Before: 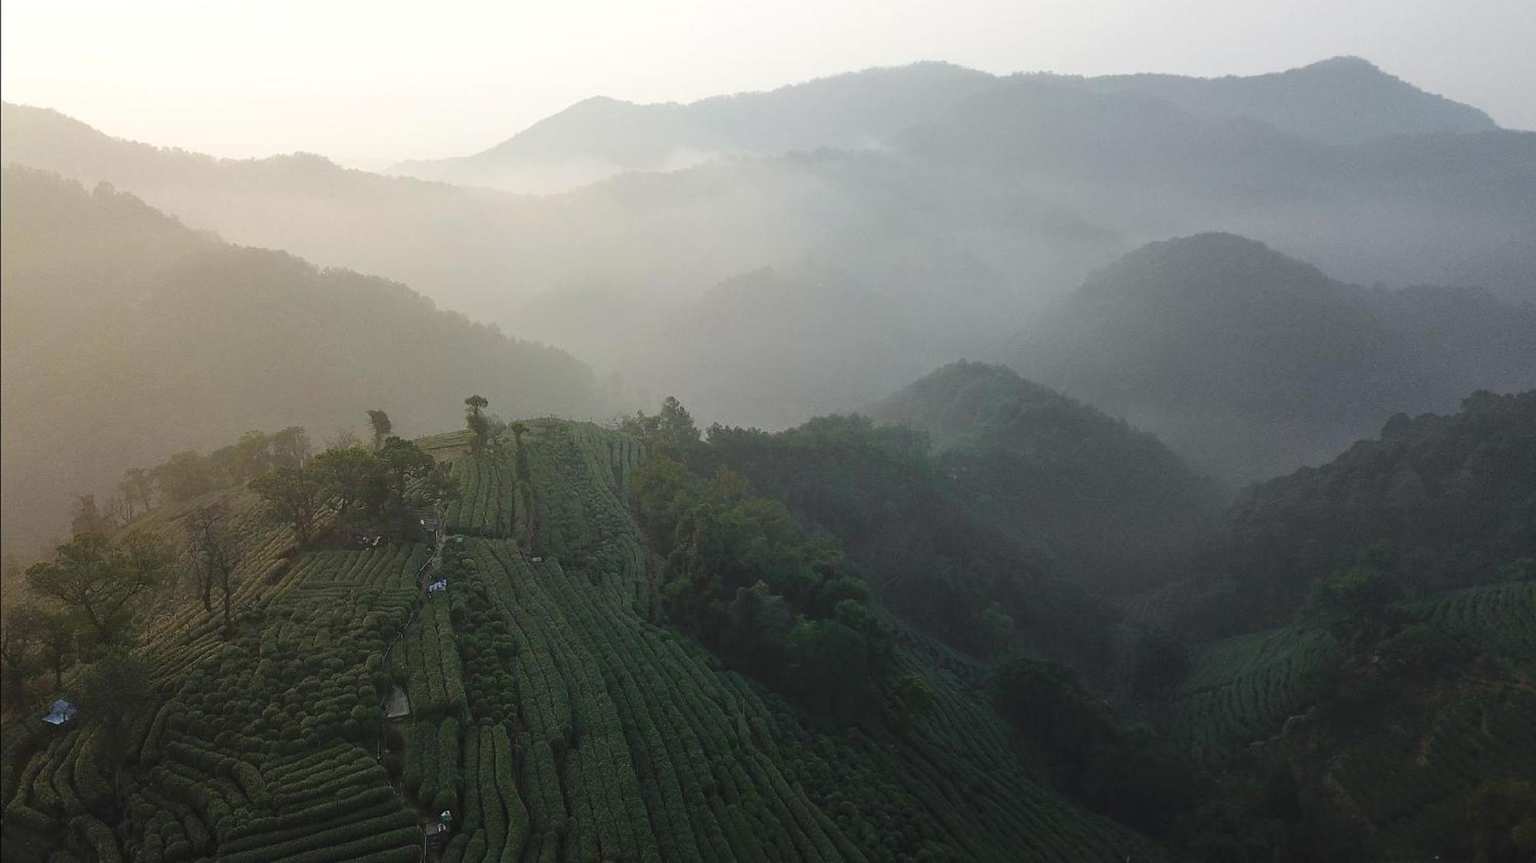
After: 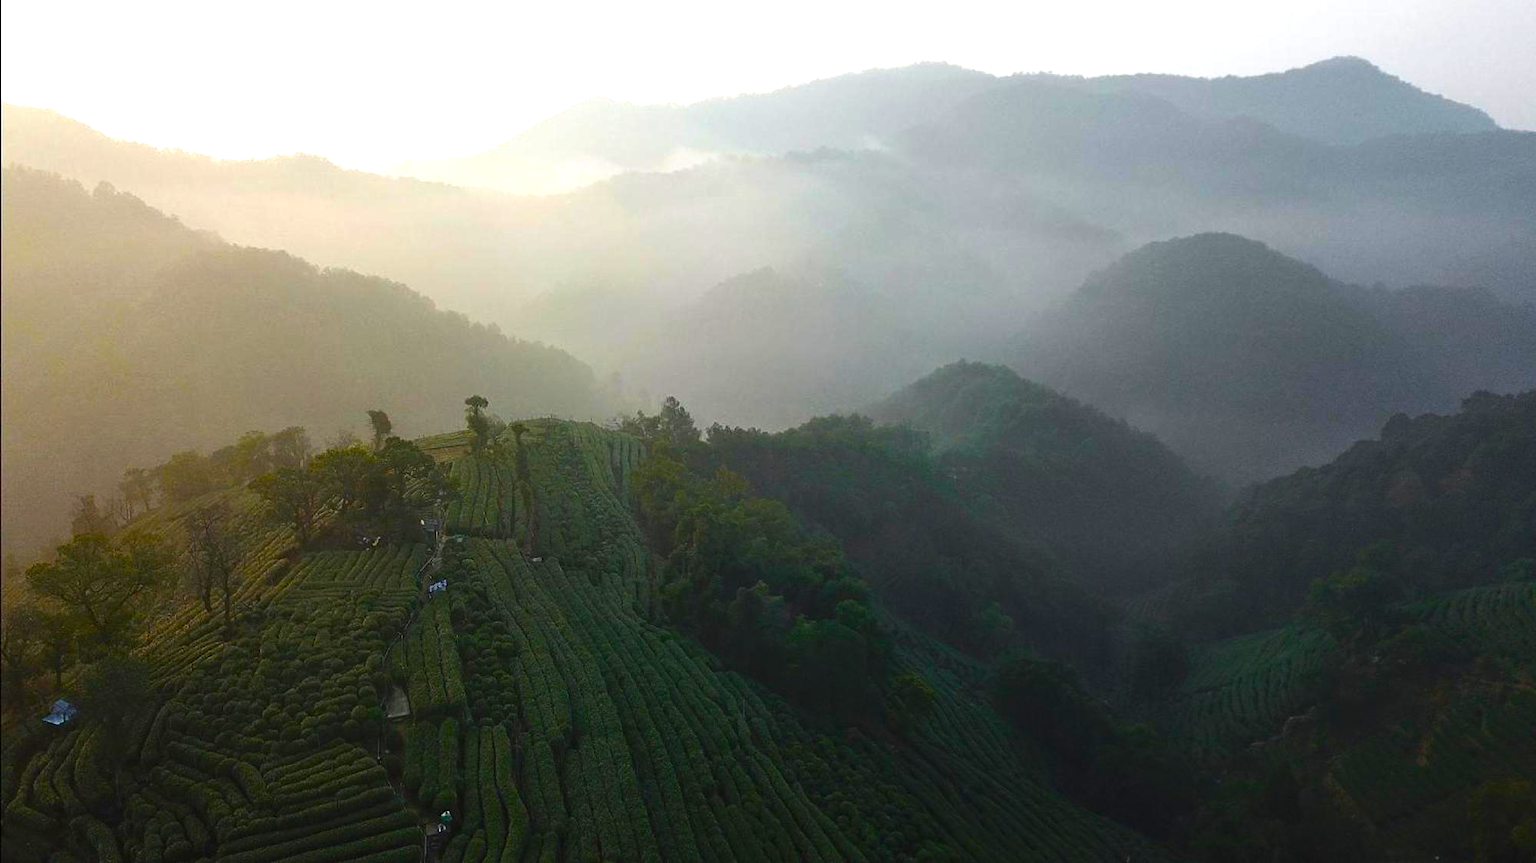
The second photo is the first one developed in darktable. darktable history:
color balance rgb: linear chroma grading › global chroma 9%, perceptual saturation grading › global saturation 36%, perceptual saturation grading › shadows 35%, perceptual brilliance grading › global brilliance 15%, perceptual brilliance grading › shadows -35%, global vibrance 15%
